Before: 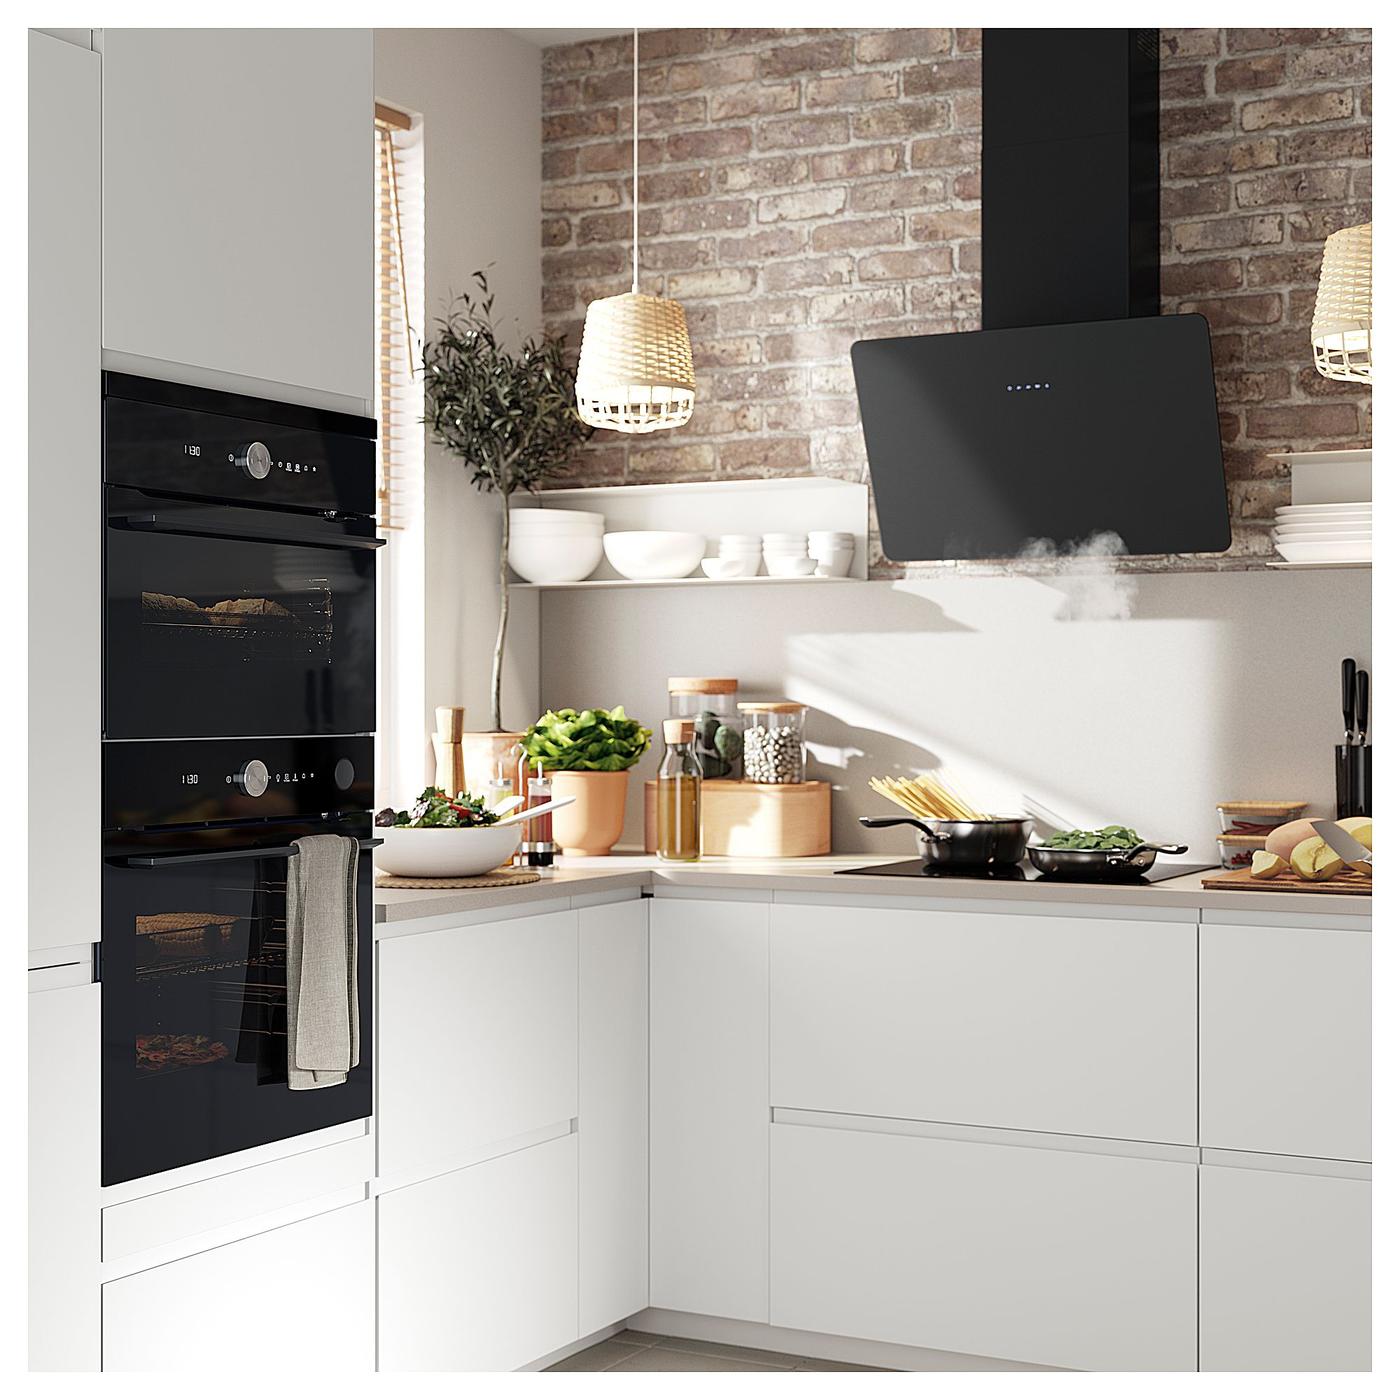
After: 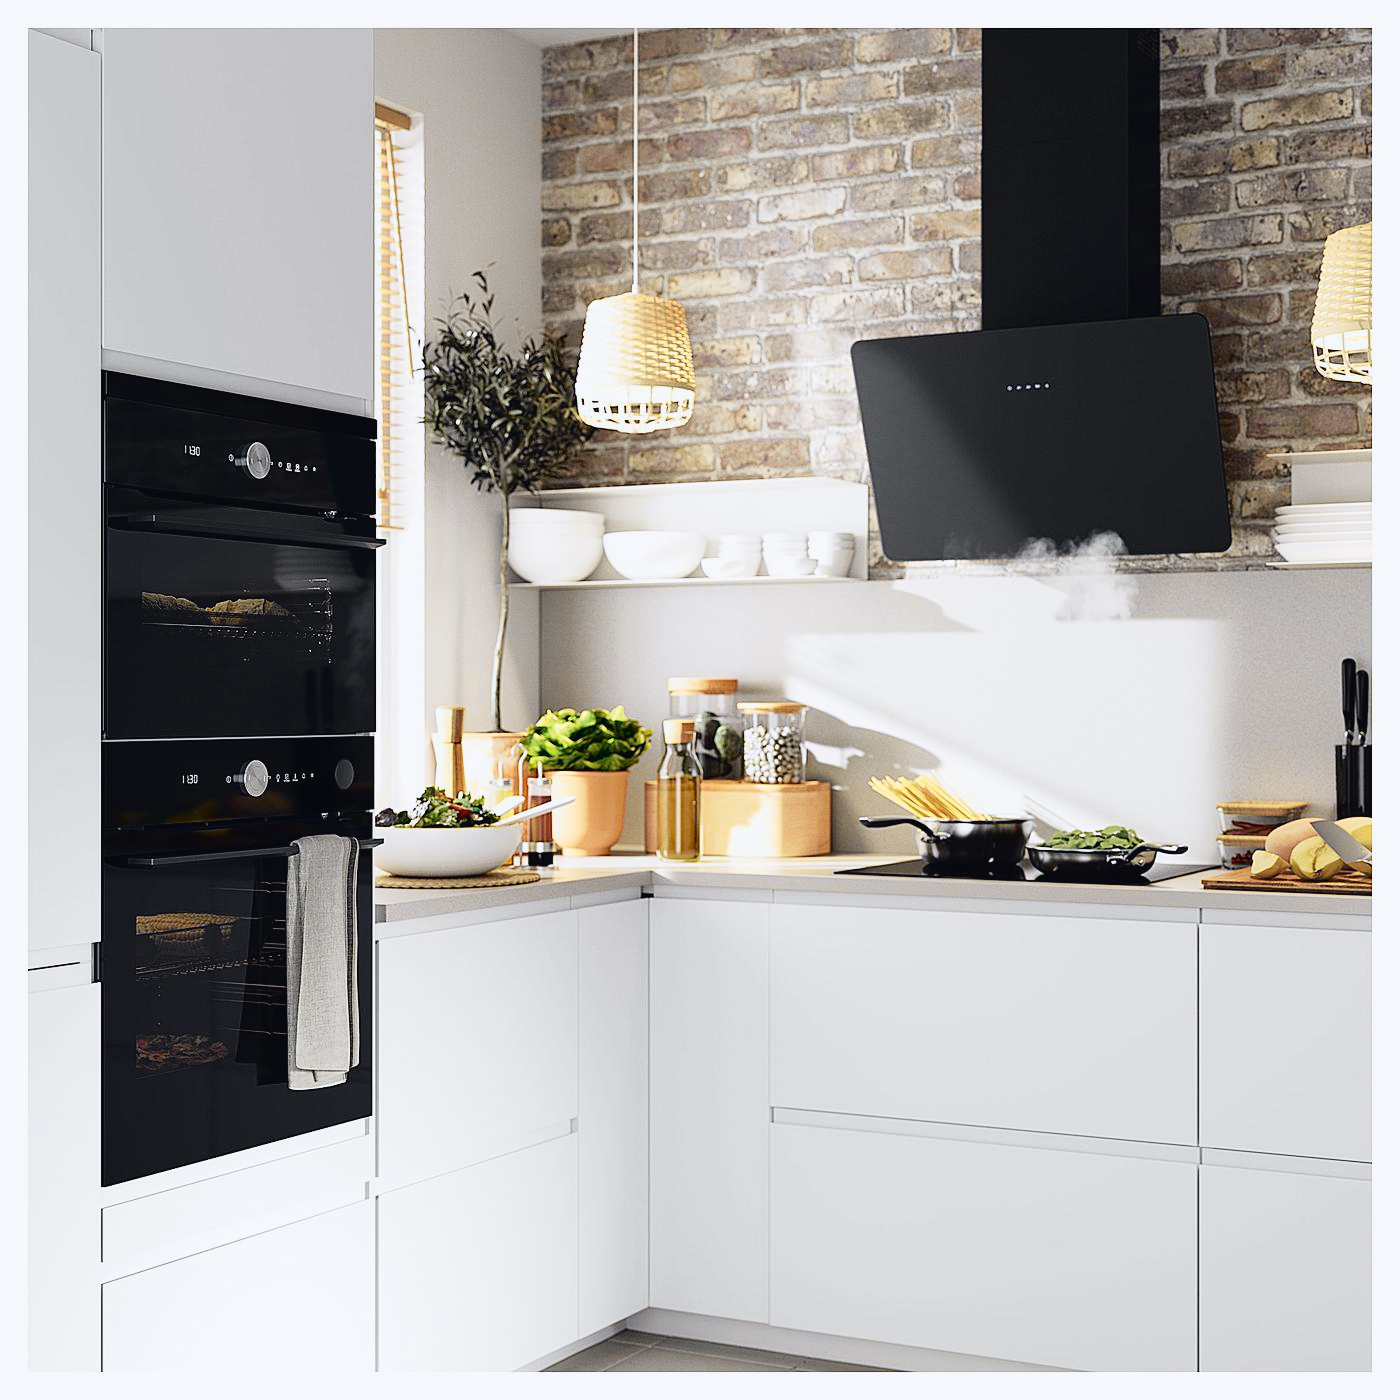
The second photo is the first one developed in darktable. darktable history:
tone curve: curves: ch0 [(0, 0.023) (0.104, 0.058) (0.21, 0.162) (0.469, 0.524) (0.579, 0.65) (0.725, 0.8) (0.858, 0.903) (1, 0.974)]; ch1 [(0, 0) (0.414, 0.395) (0.447, 0.447) (0.502, 0.501) (0.521, 0.512) (0.566, 0.566) (0.618, 0.61) (0.654, 0.642) (1, 1)]; ch2 [(0, 0) (0.369, 0.388) (0.437, 0.453) (0.492, 0.485) (0.524, 0.508) (0.553, 0.566) (0.583, 0.608) (1, 1)], color space Lab, independent channels, preserve colors none
